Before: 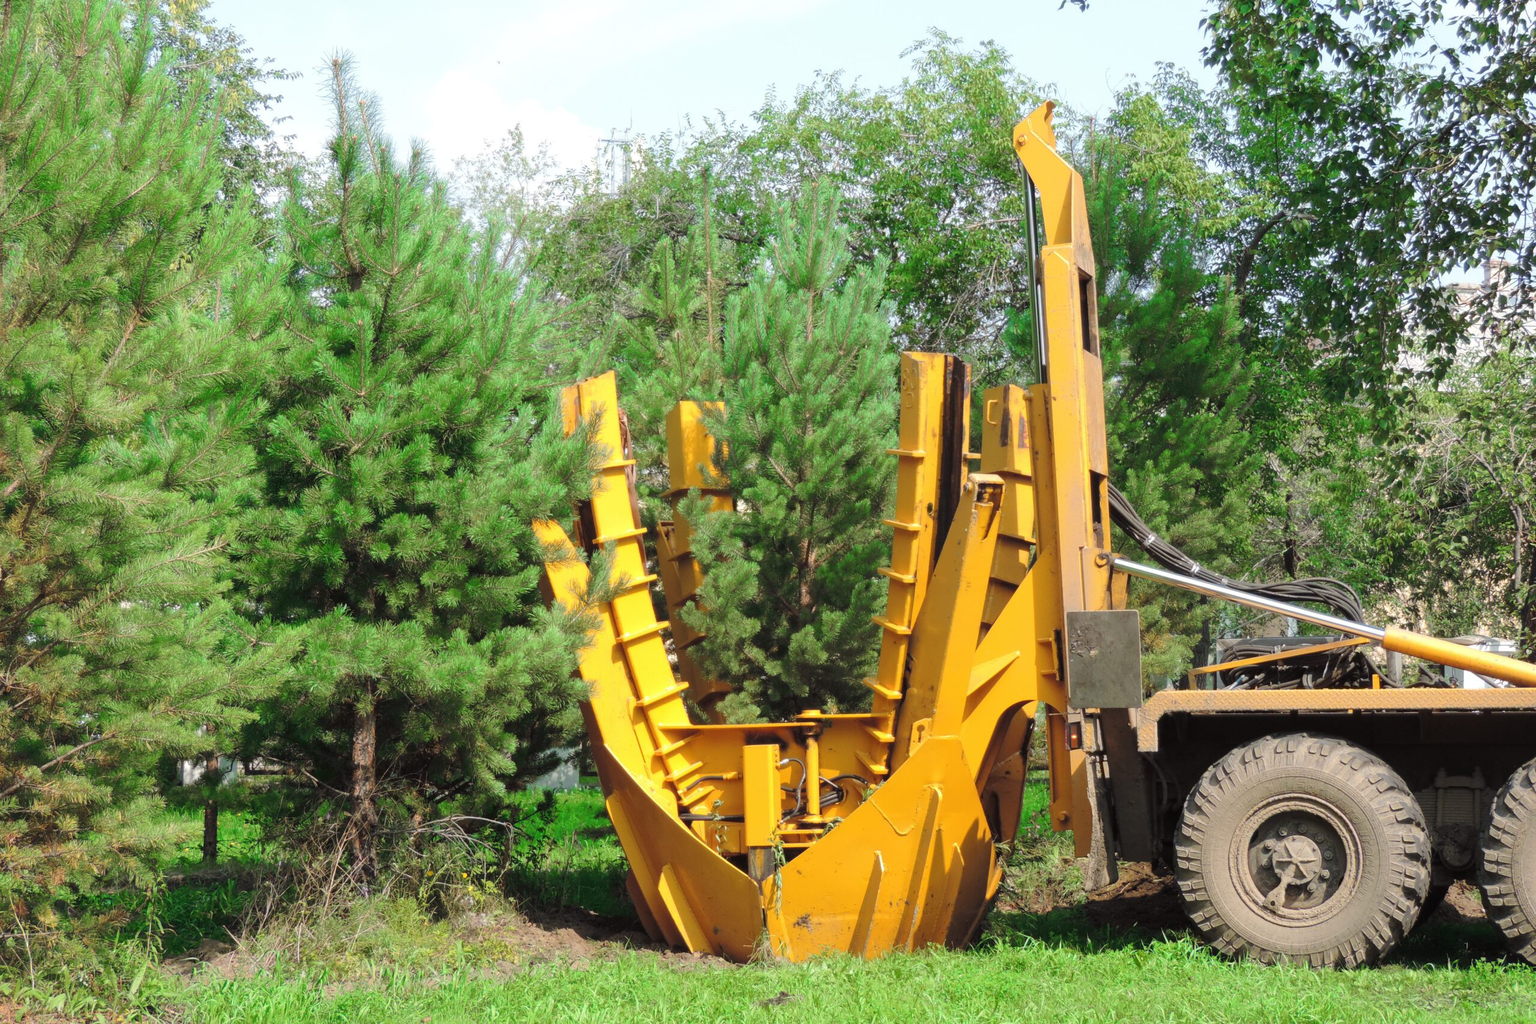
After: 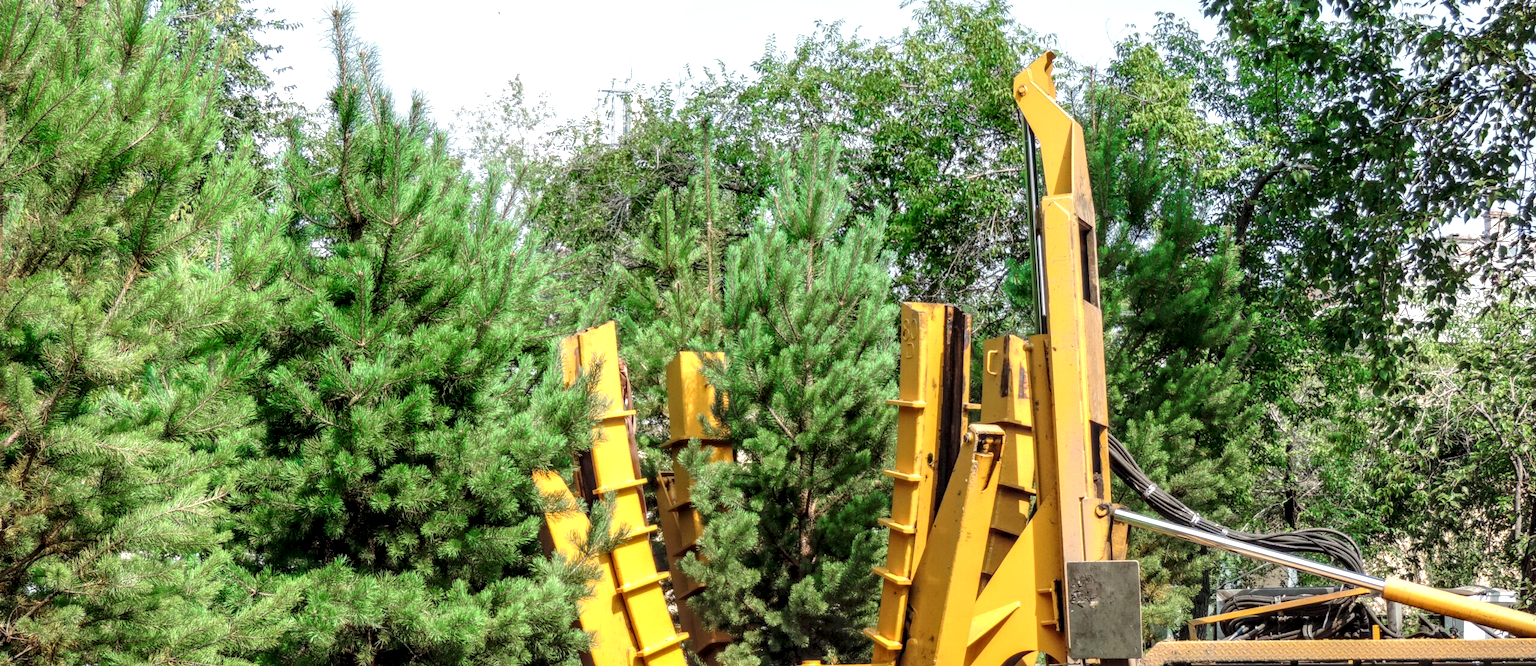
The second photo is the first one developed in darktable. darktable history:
crop and rotate: top 4.917%, bottom 29.991%
local contrast: highlights 15%, shadows 36%, detail 184%, midtone range 0.469
tone equalizer: edges refinement/feathering 500, mask exposure compensation -1.57 EV, preserve details guided filter
